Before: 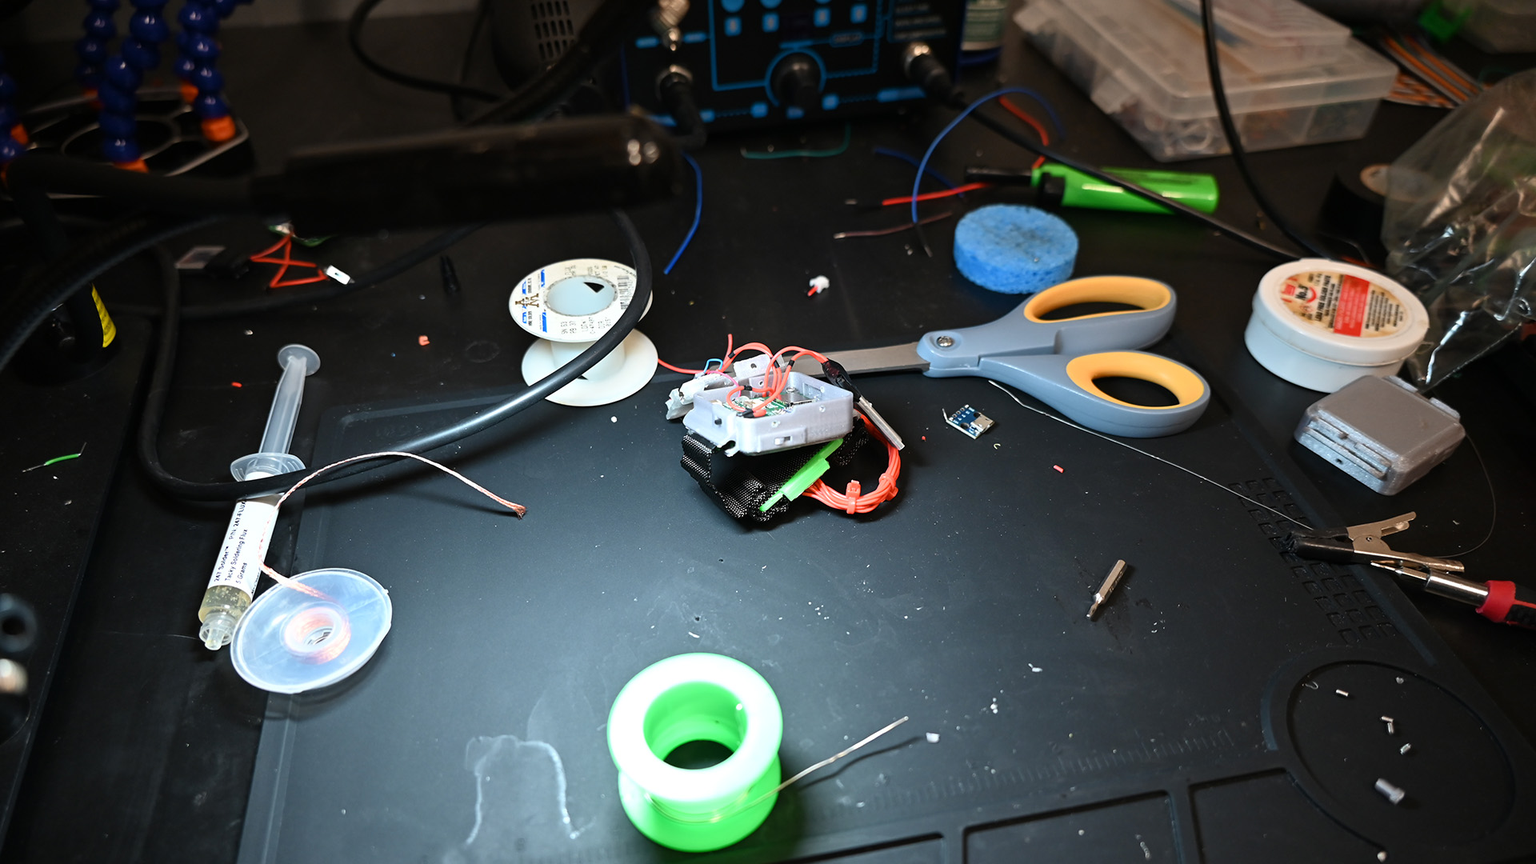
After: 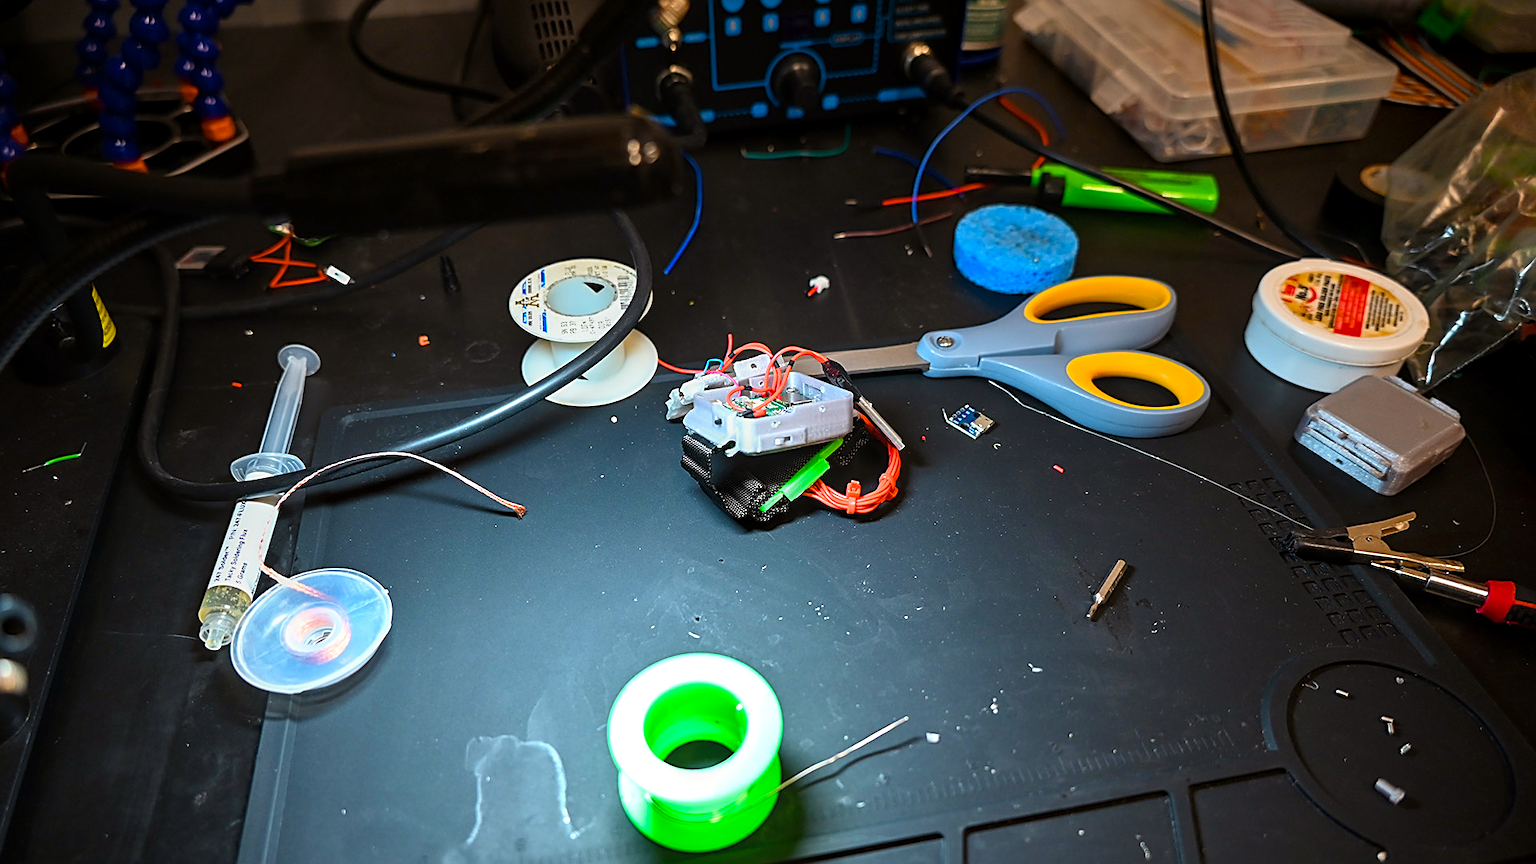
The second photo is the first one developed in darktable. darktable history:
local contrast: on, module defaults
sharpen: on, module defaults
color balance rgb: power › luminance 1.12%, power › chroma 0.401%, power › hue 37.05°, linear chroma grading › global chroma 15.254%, perceptual saturation grading › global saturation 29.799%, global vibrance 20.405%
